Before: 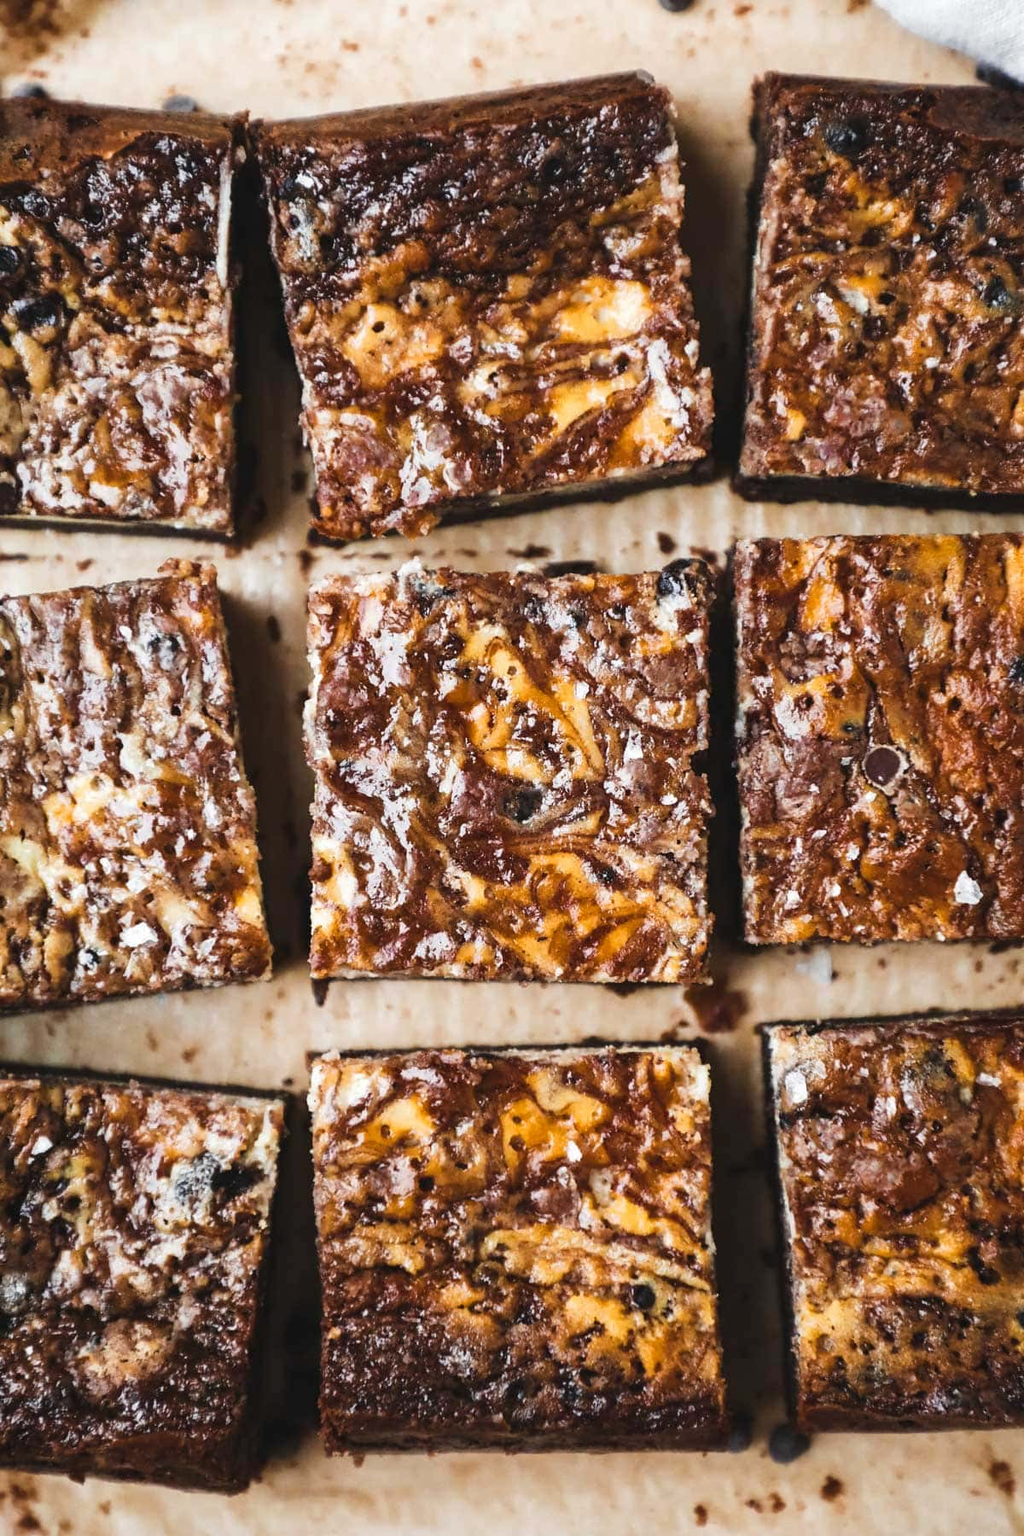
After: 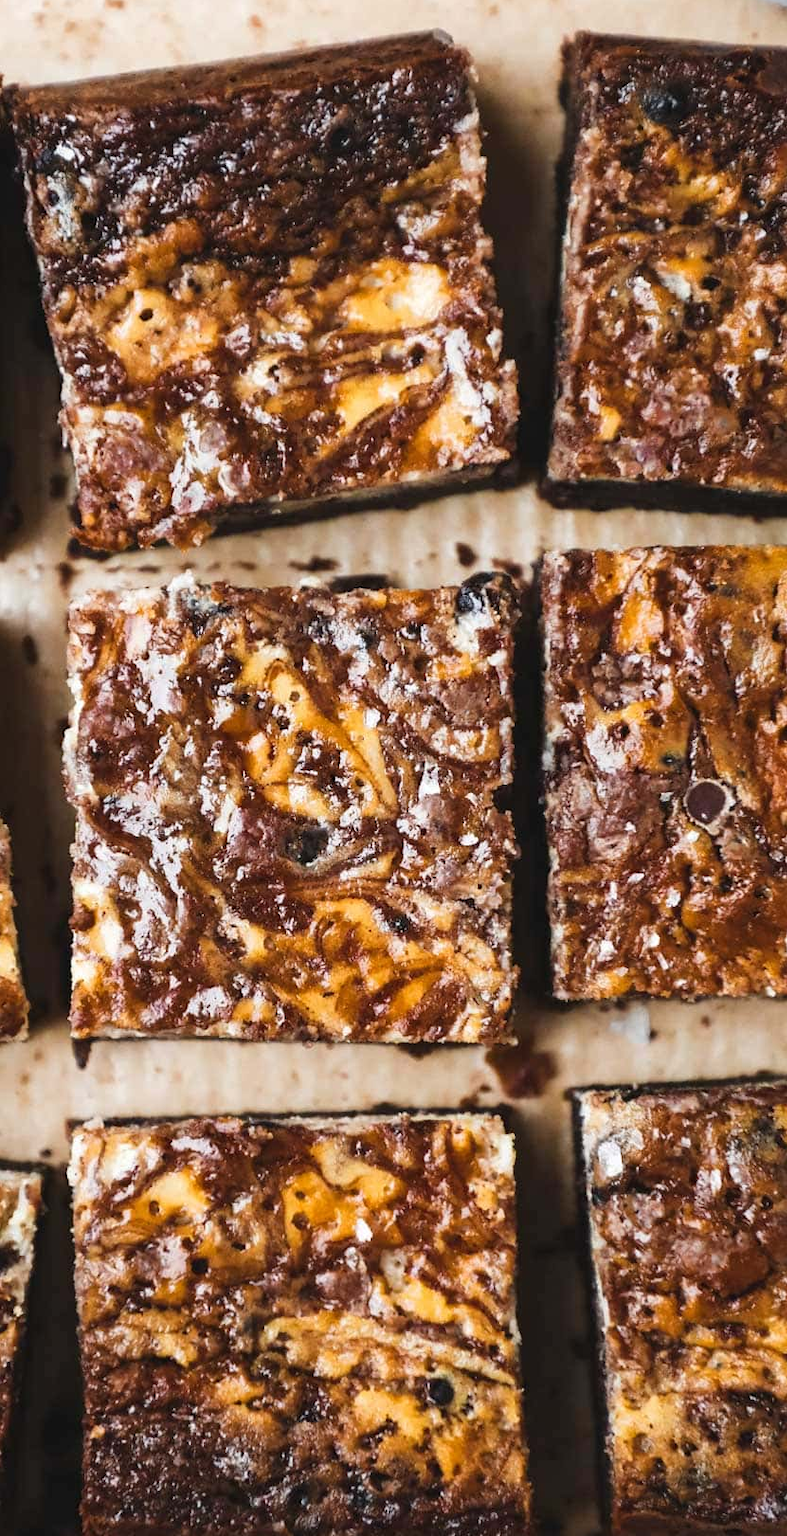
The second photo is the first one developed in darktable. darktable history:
crop and rotate: left 24.116%, top 2.843%, right 6.566%, bottom 7.07%
